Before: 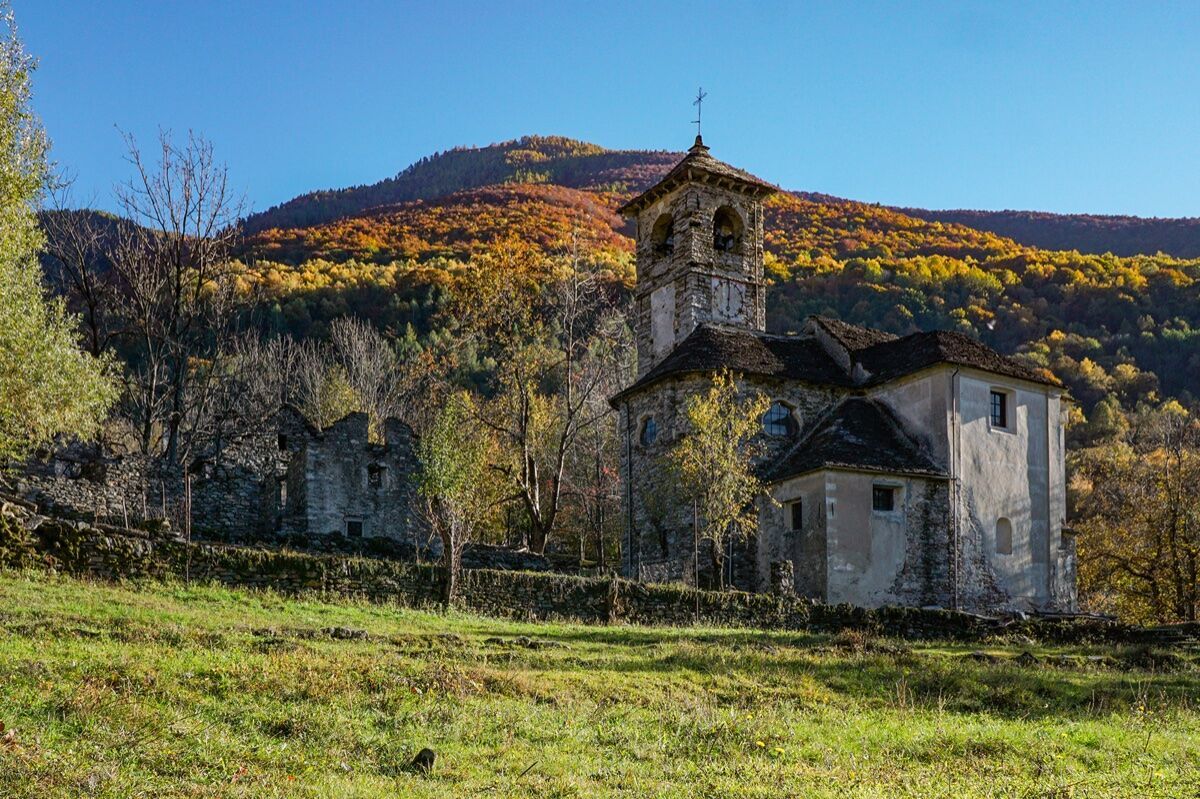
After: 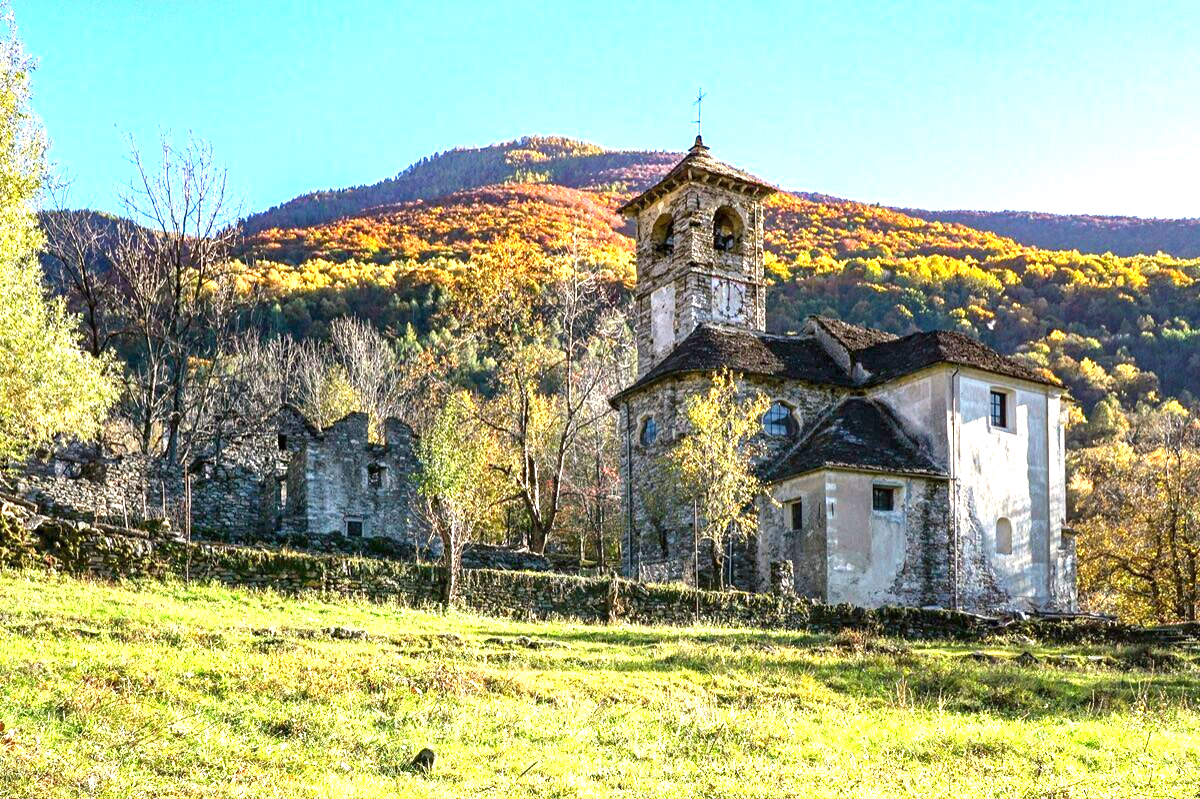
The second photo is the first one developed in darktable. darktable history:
exposure: black level correction 0.001, exposure 1.83 EV, compensate exposure bias true, compensate highlight preservation false
